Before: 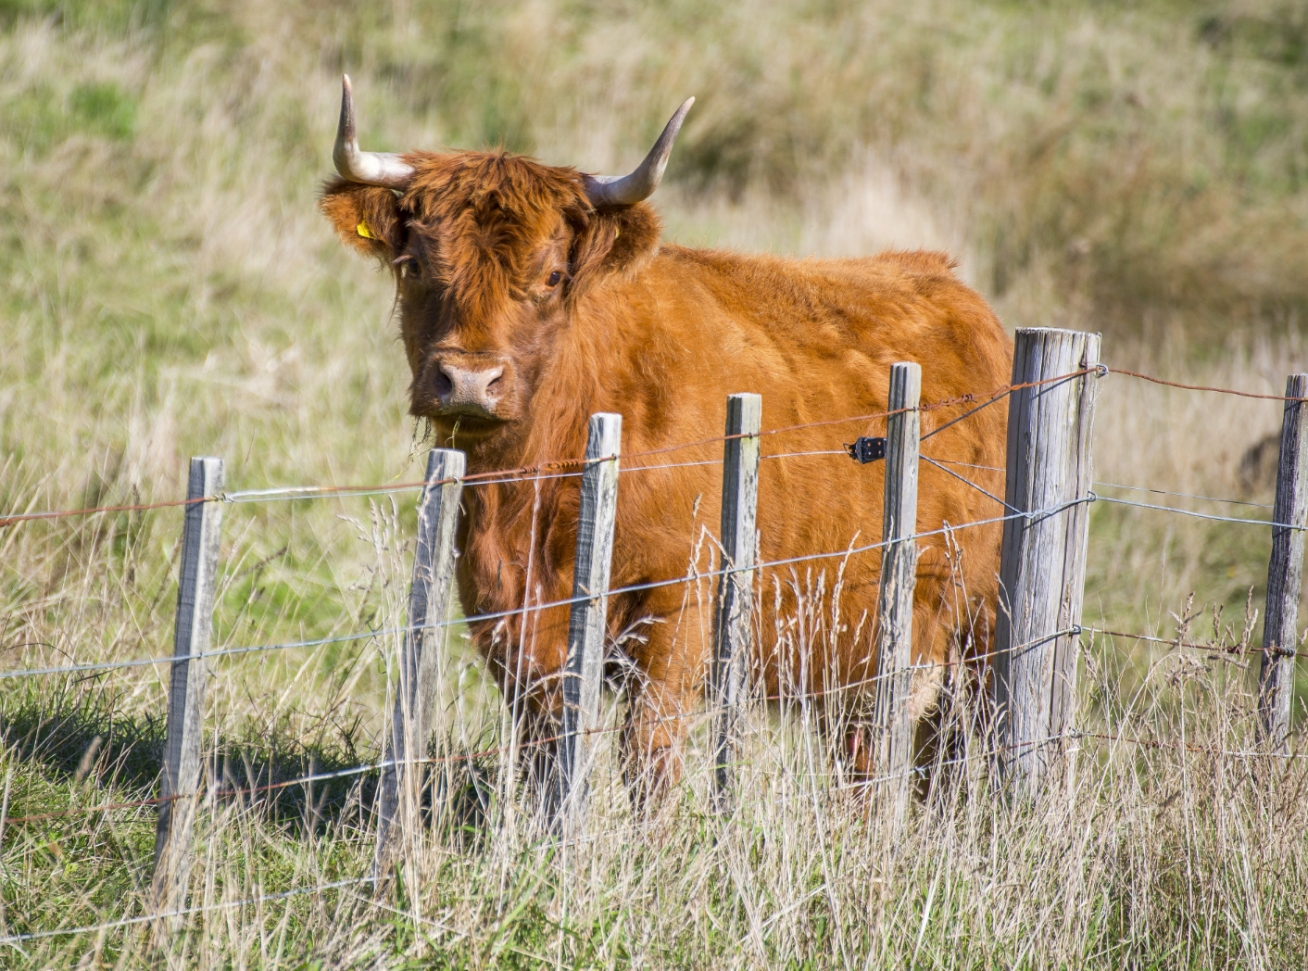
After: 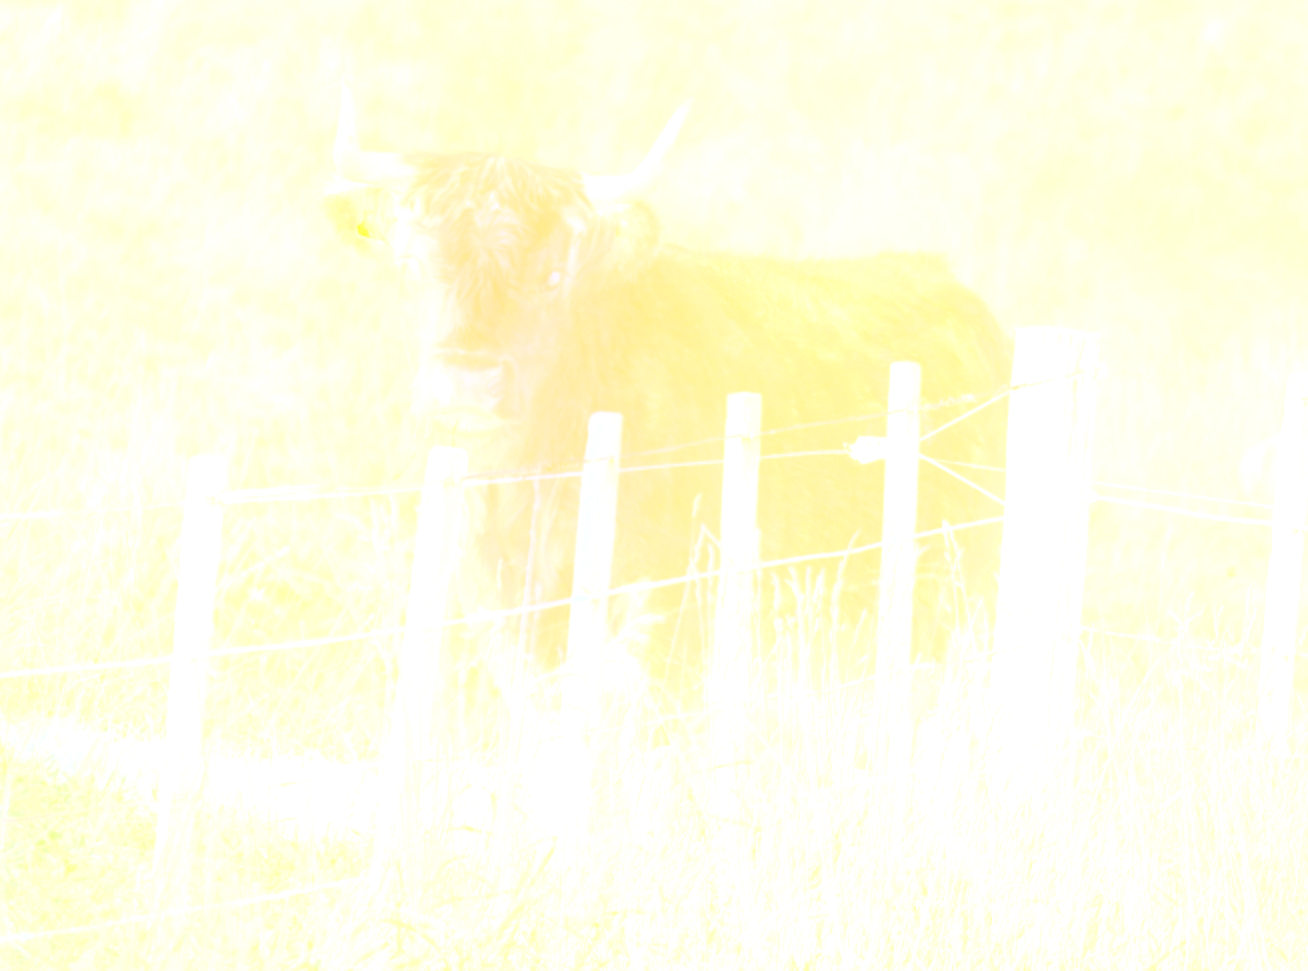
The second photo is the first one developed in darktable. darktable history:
bloom: size 25%, threshold 5%, strength 90%
shadows and highlights: shadows 52.42, soften with gaussian
